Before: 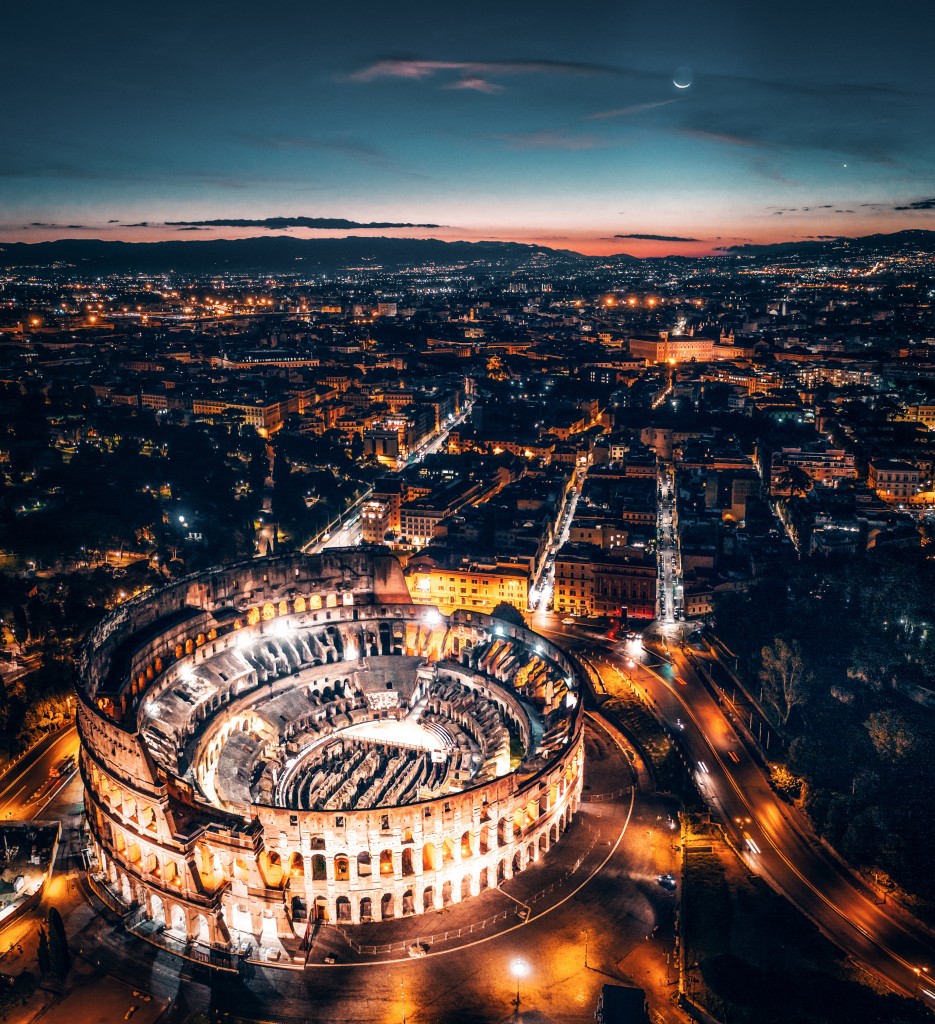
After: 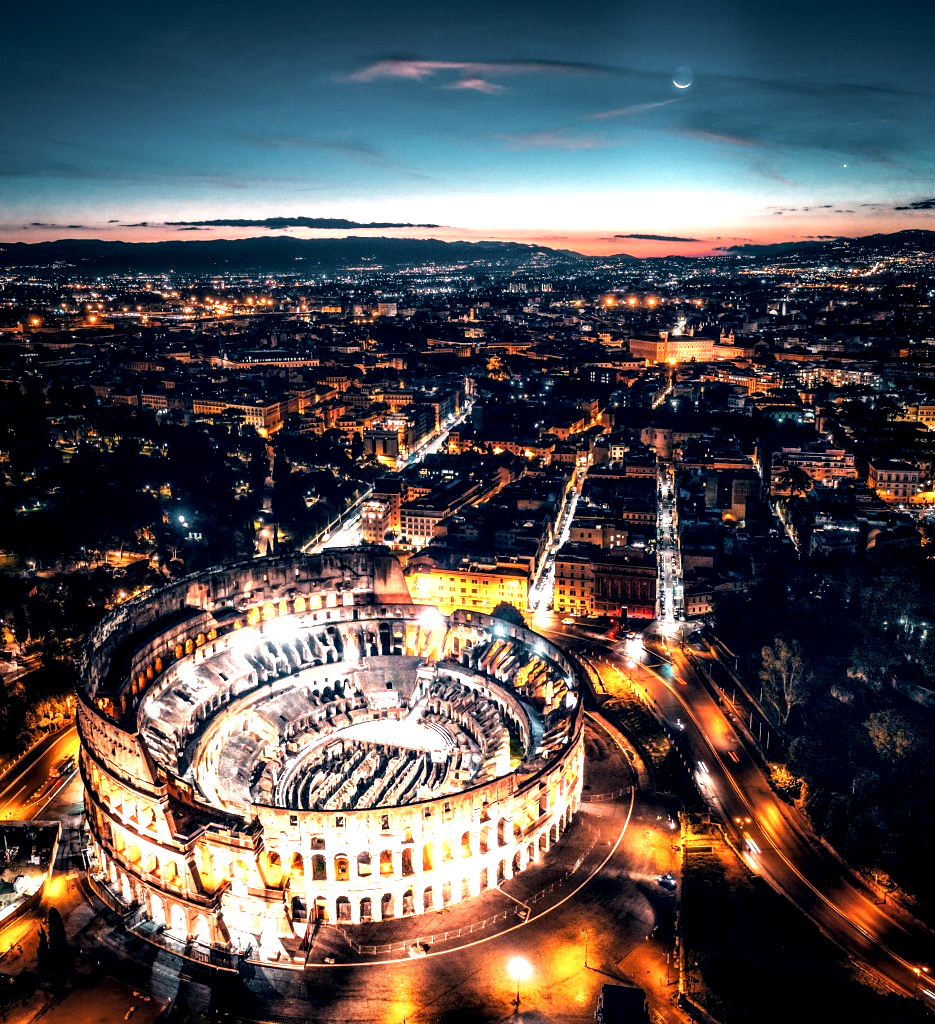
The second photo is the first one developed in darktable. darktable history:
tone equalizer: -8 EV -0.713 EV, -7 EV -0.729 EV, -6 EV -0.573 EV, -5 EV -0.405 EV, -3 EV 0.395 EV, -2 EV 0.6 EV, -1 EV 0.677 EV, +0 EV 0.762 EV
exposure: black level correction 0.005, exposure 0.28 EV, compensate highlight preservation false
local contrast: highlights 100%, shadows 98%, detail 120%, midtone range 0.2
